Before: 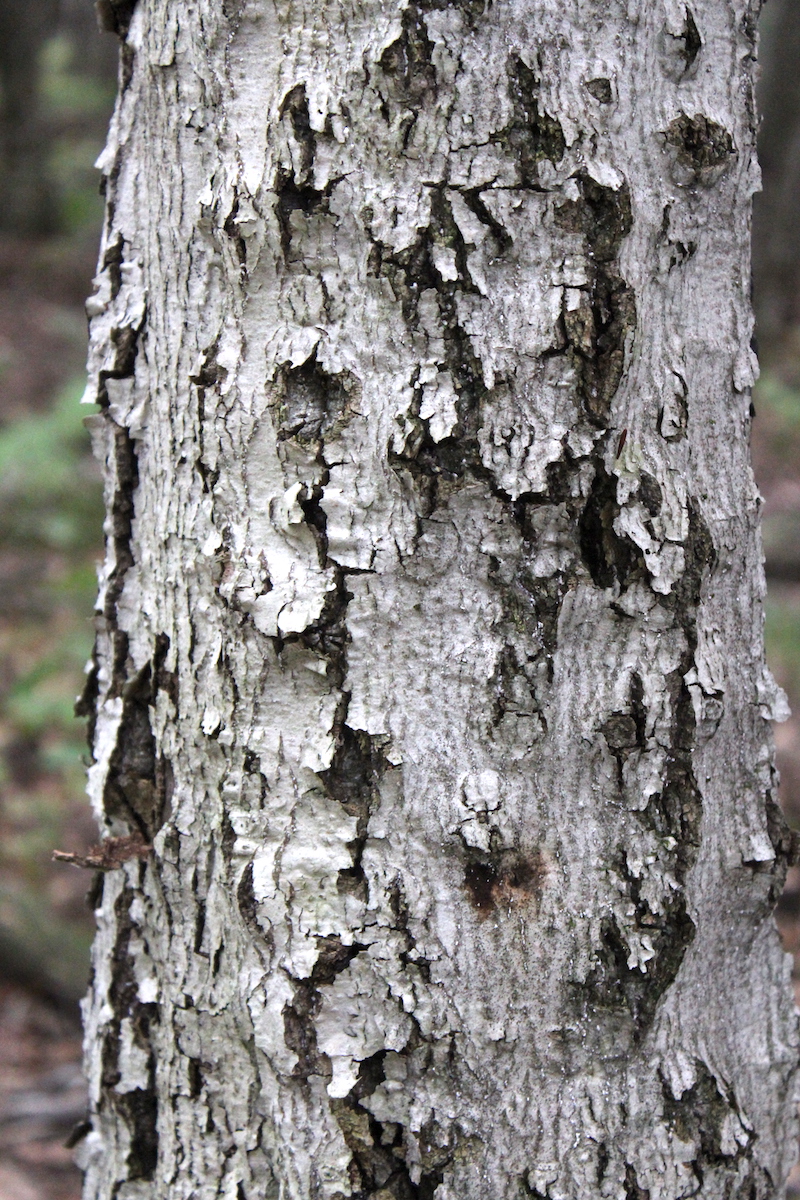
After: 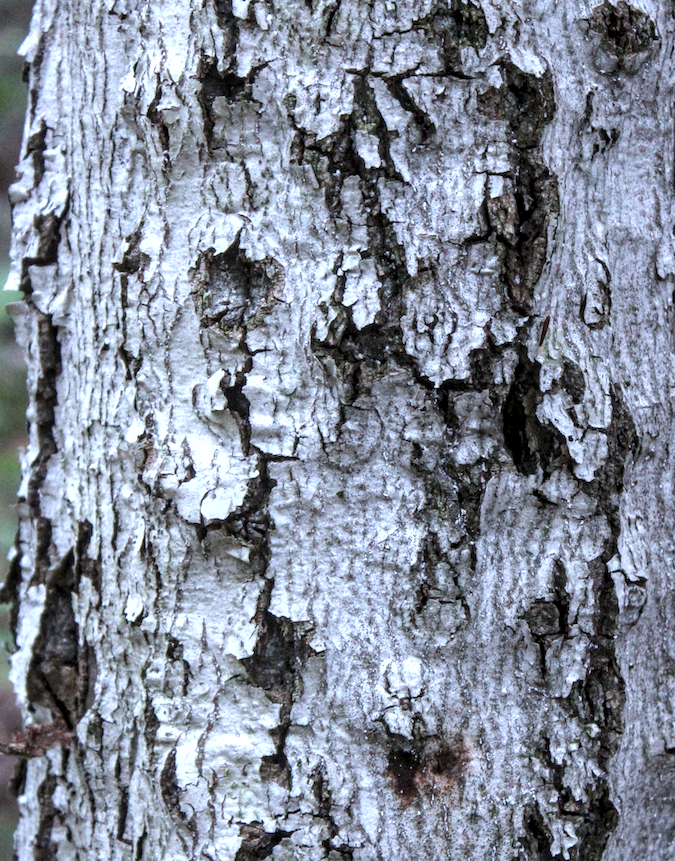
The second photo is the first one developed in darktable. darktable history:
crop and rotate: left 9.634%, top 9.466%, right 5.874%, bottom 18.734%
local contrast: highlights 63%, detail 143%, midtone range 0.429
color correction: highlights a* -1.92, highlights b* -18.59
